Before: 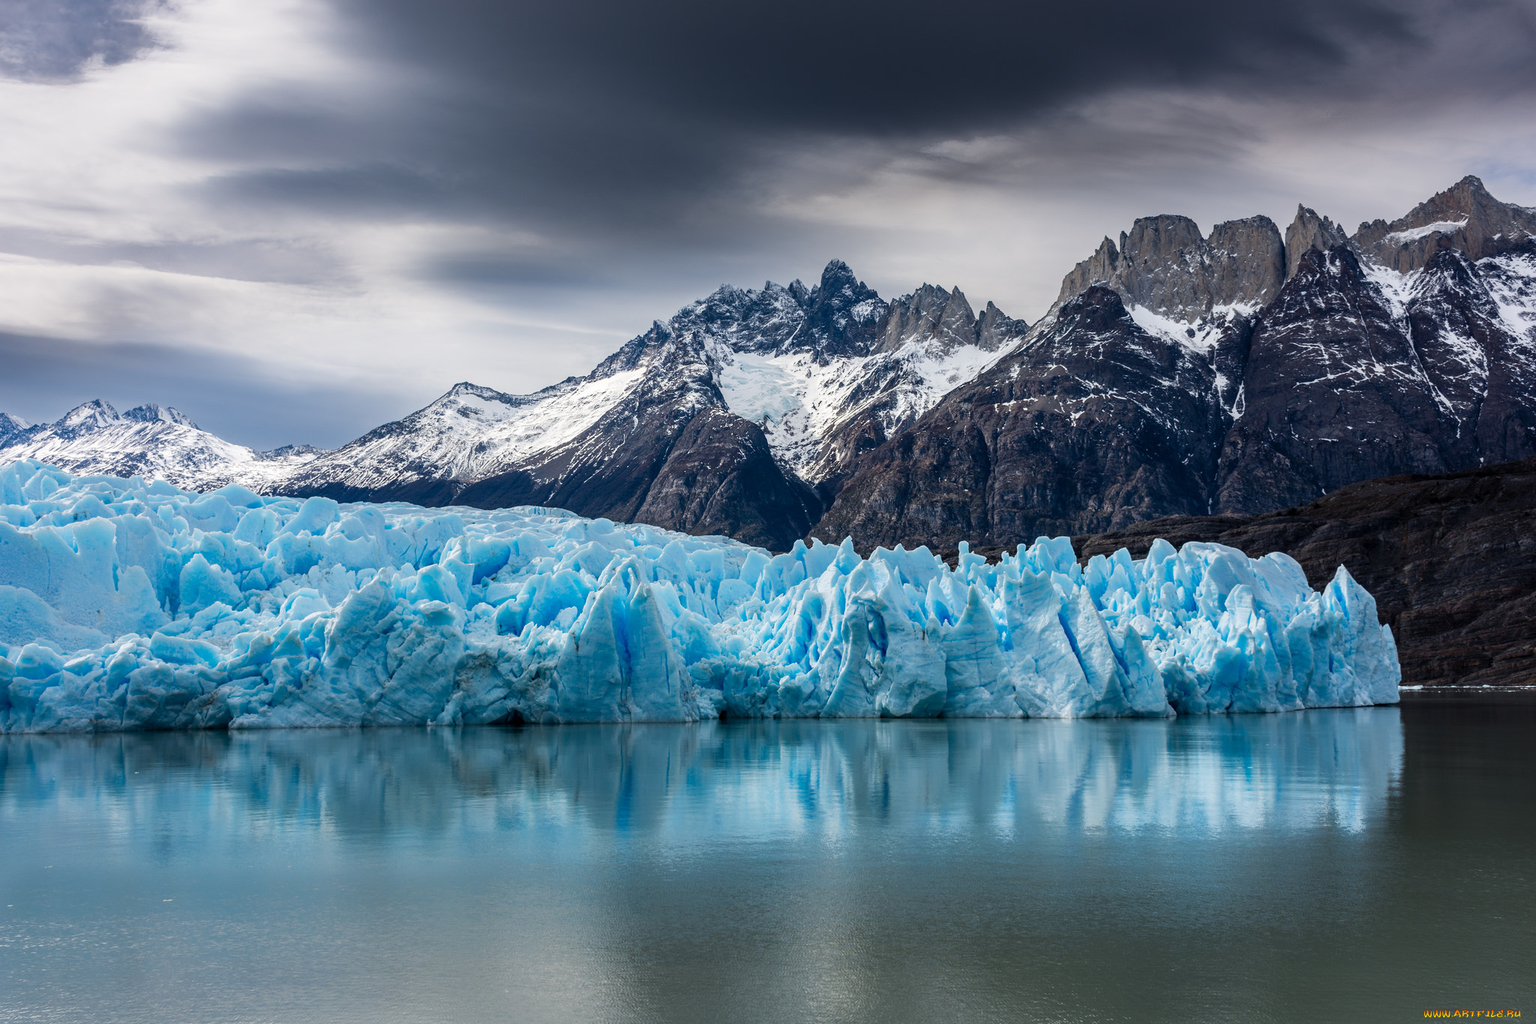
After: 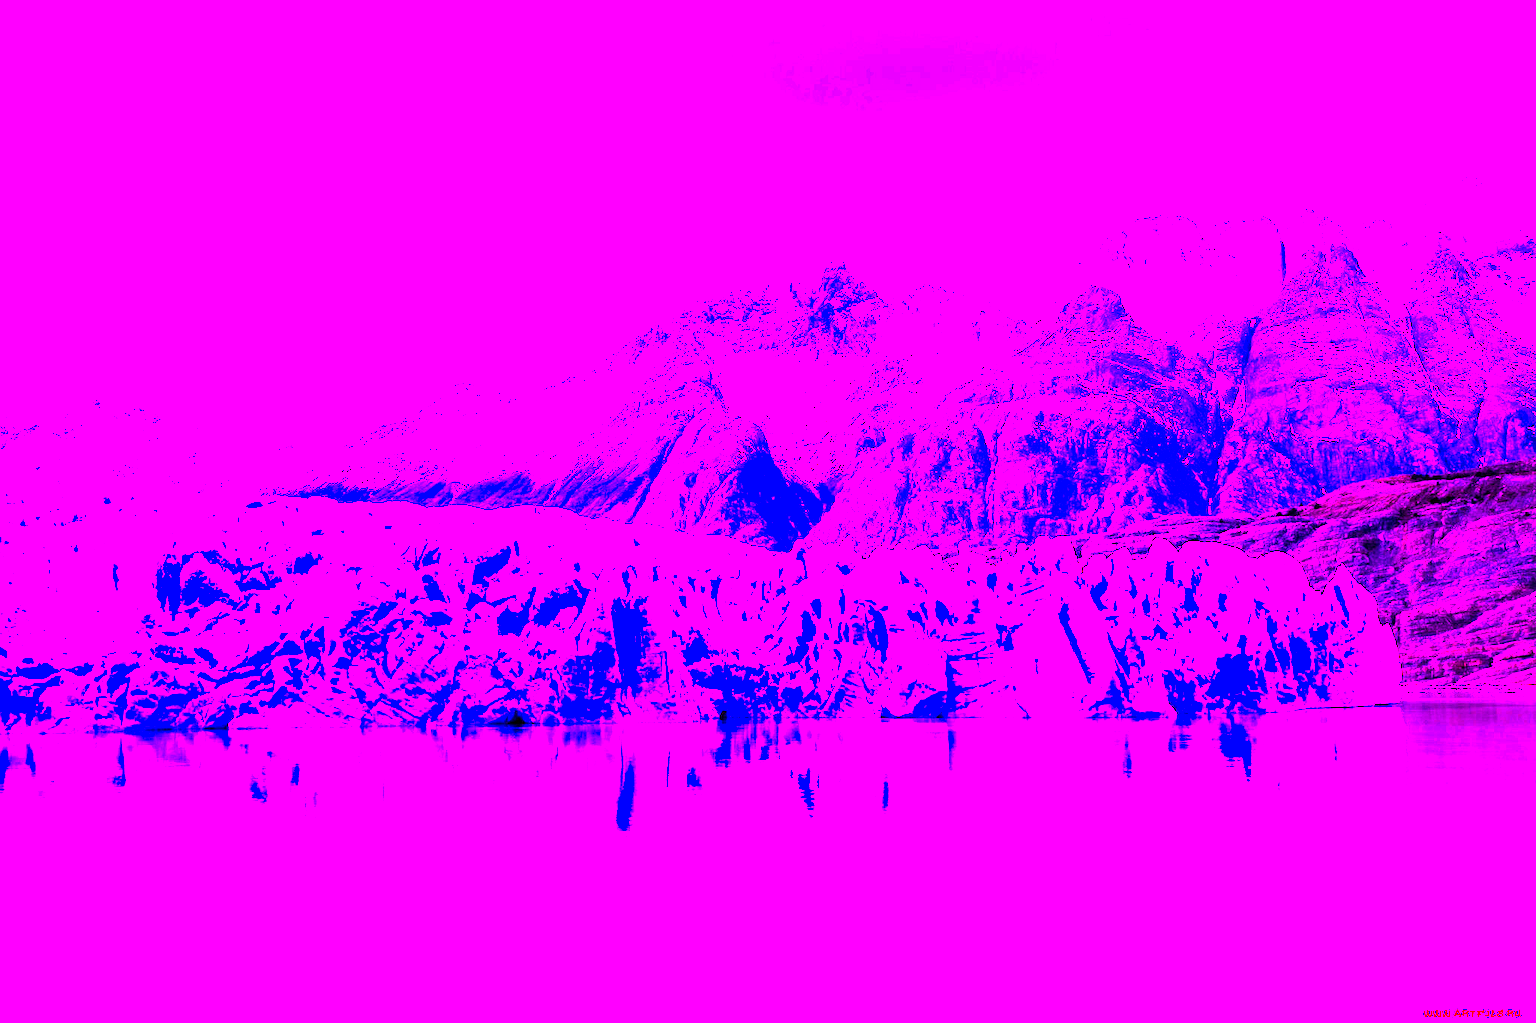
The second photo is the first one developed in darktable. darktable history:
tone curve: curves: ch0 [(0, 0) (0.003, 0.003) (0.011, 0.011) (0.025, 0.024) (0.044, 0.043) (0.069, 0.068) (0.1, 0.097) (0.136, 0.132) (0.177, 0.173) (0.224, 0.219) (0.277, 0.27) (0.335, 0.327) (0.399, 0.389) (0.468, 0.457) (0.543, 0.549) (0.623, 0.628) (0.709, 0.713) (0.801, 0.803) (0.898, 0.899) (1, 1)], preserve colors none
color balance rgb: perceptual saturation grading › global saturation 25%, global vibrance 20%
white balance: red 8, blue 8
